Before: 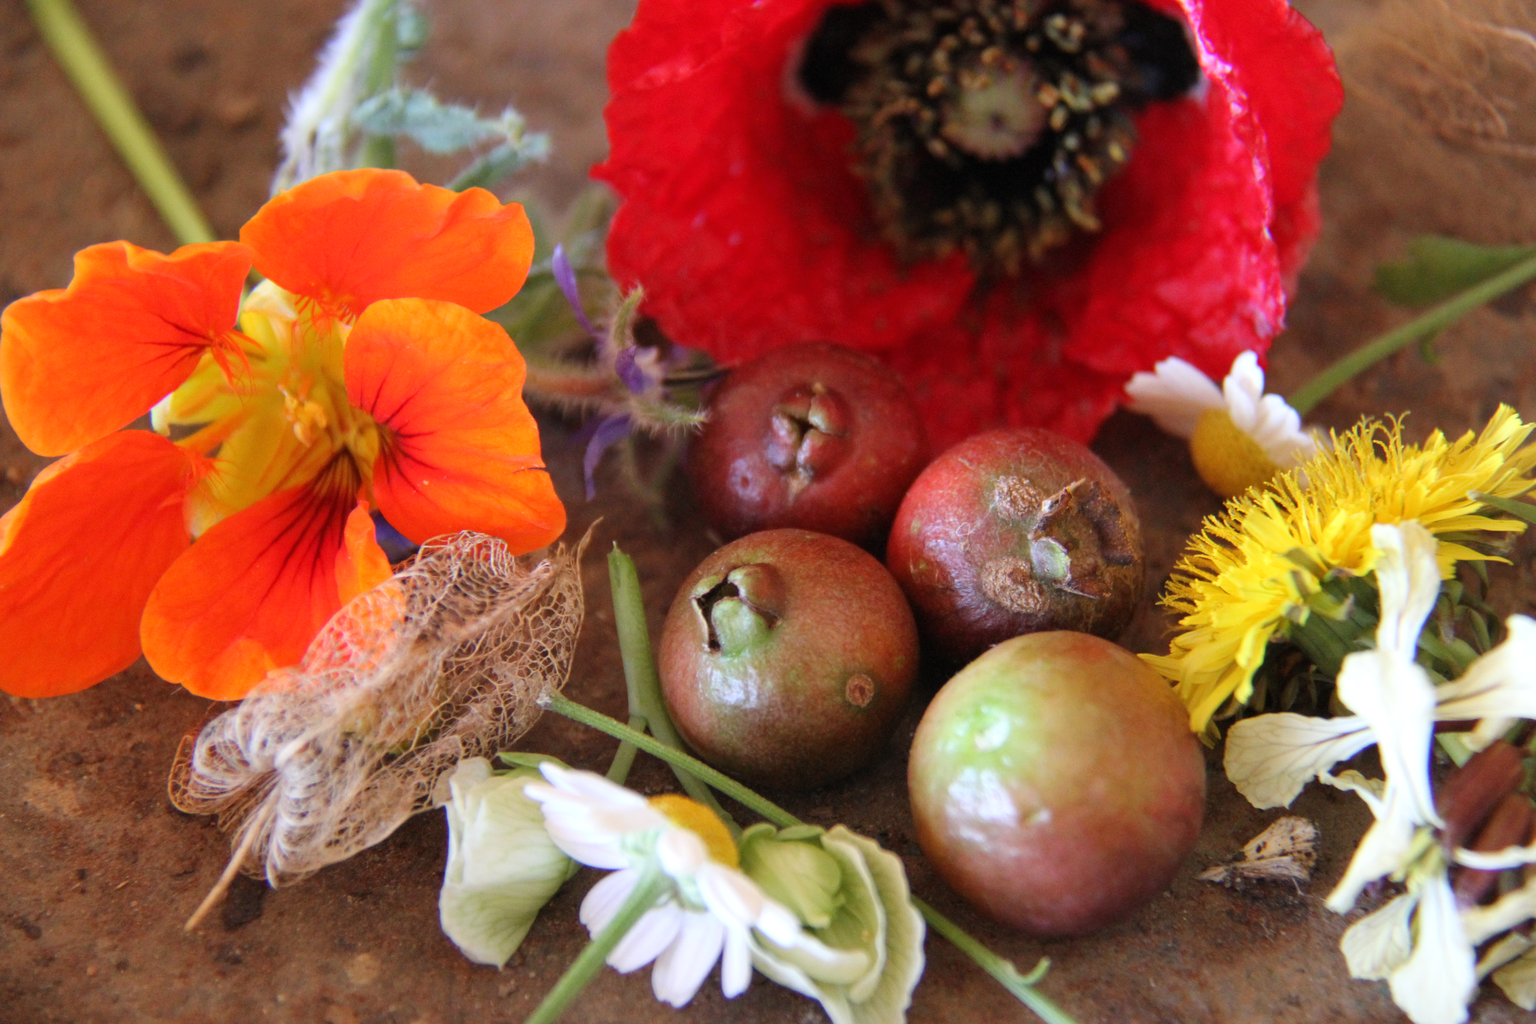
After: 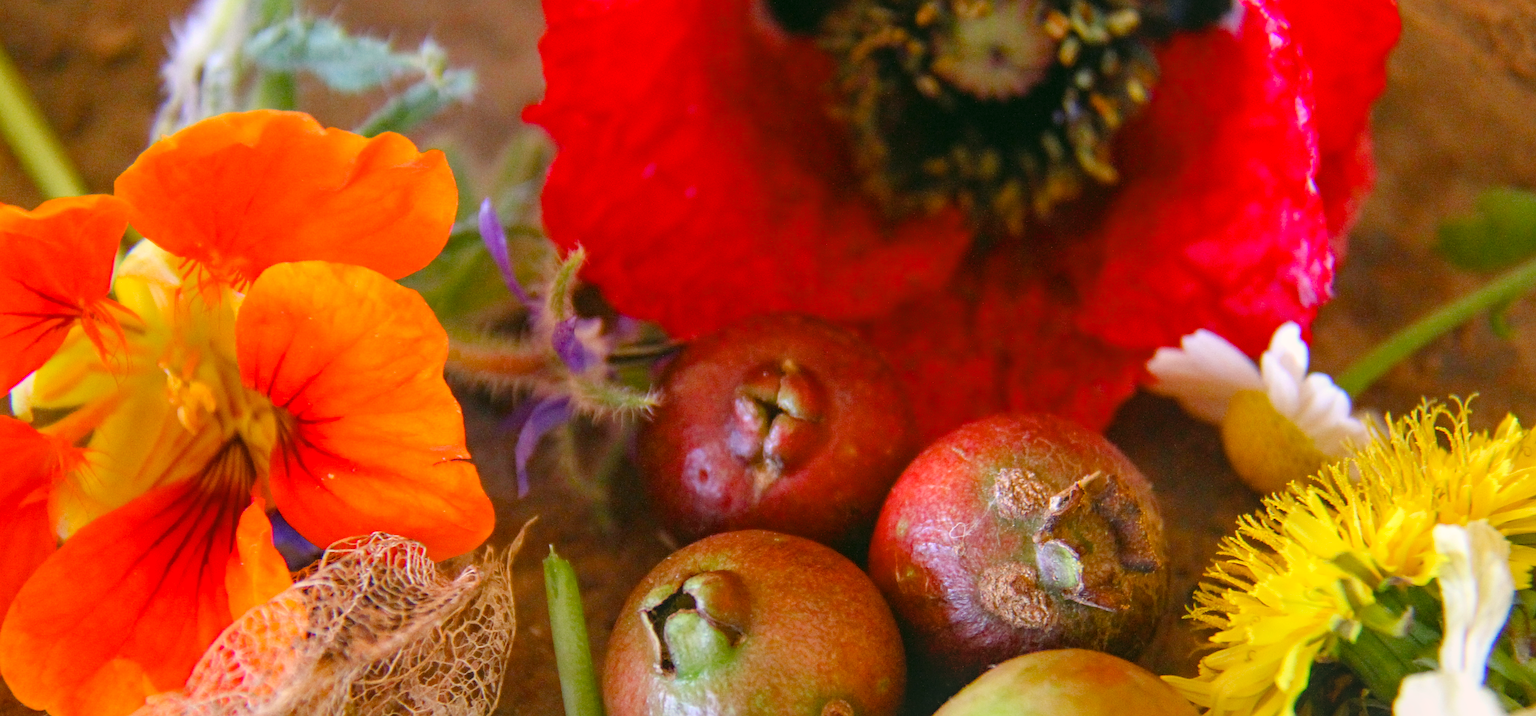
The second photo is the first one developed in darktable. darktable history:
haze removal: compatibility mode true, adaptive false
contrast brightness saturation: contrast -0.103, brightness 0.055, saturation 0.082
color balance rgb: perceptual saturation grading › global saturation 20%, perceptual saturation grading › highlights -25.023%, perceptual saturation grading › shadows 25.863%
sharpen: amount 0.496
color correction: highlights a* 4.45, highlights b* 4.92, shadows a* -8.24, shadows b* 4.82
local contrast: on, module defaults
exposure: compensate highlight preservation false
crop and rotate: left 9.25%, top 7.264%, right 4.95%, bottom 32.742%
